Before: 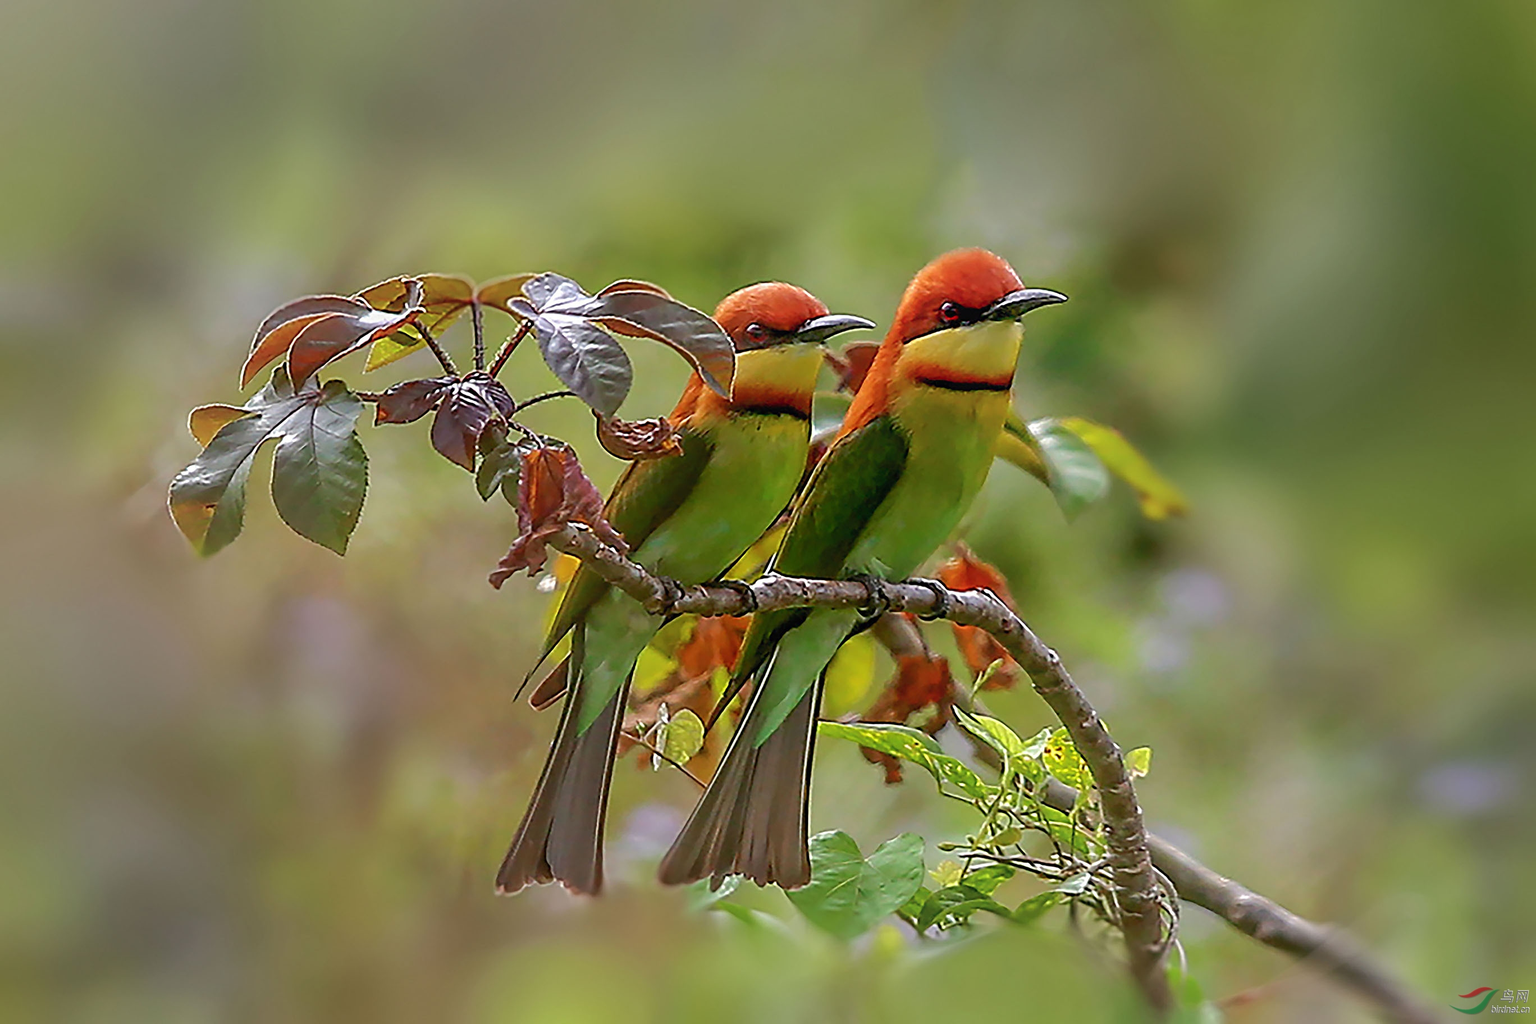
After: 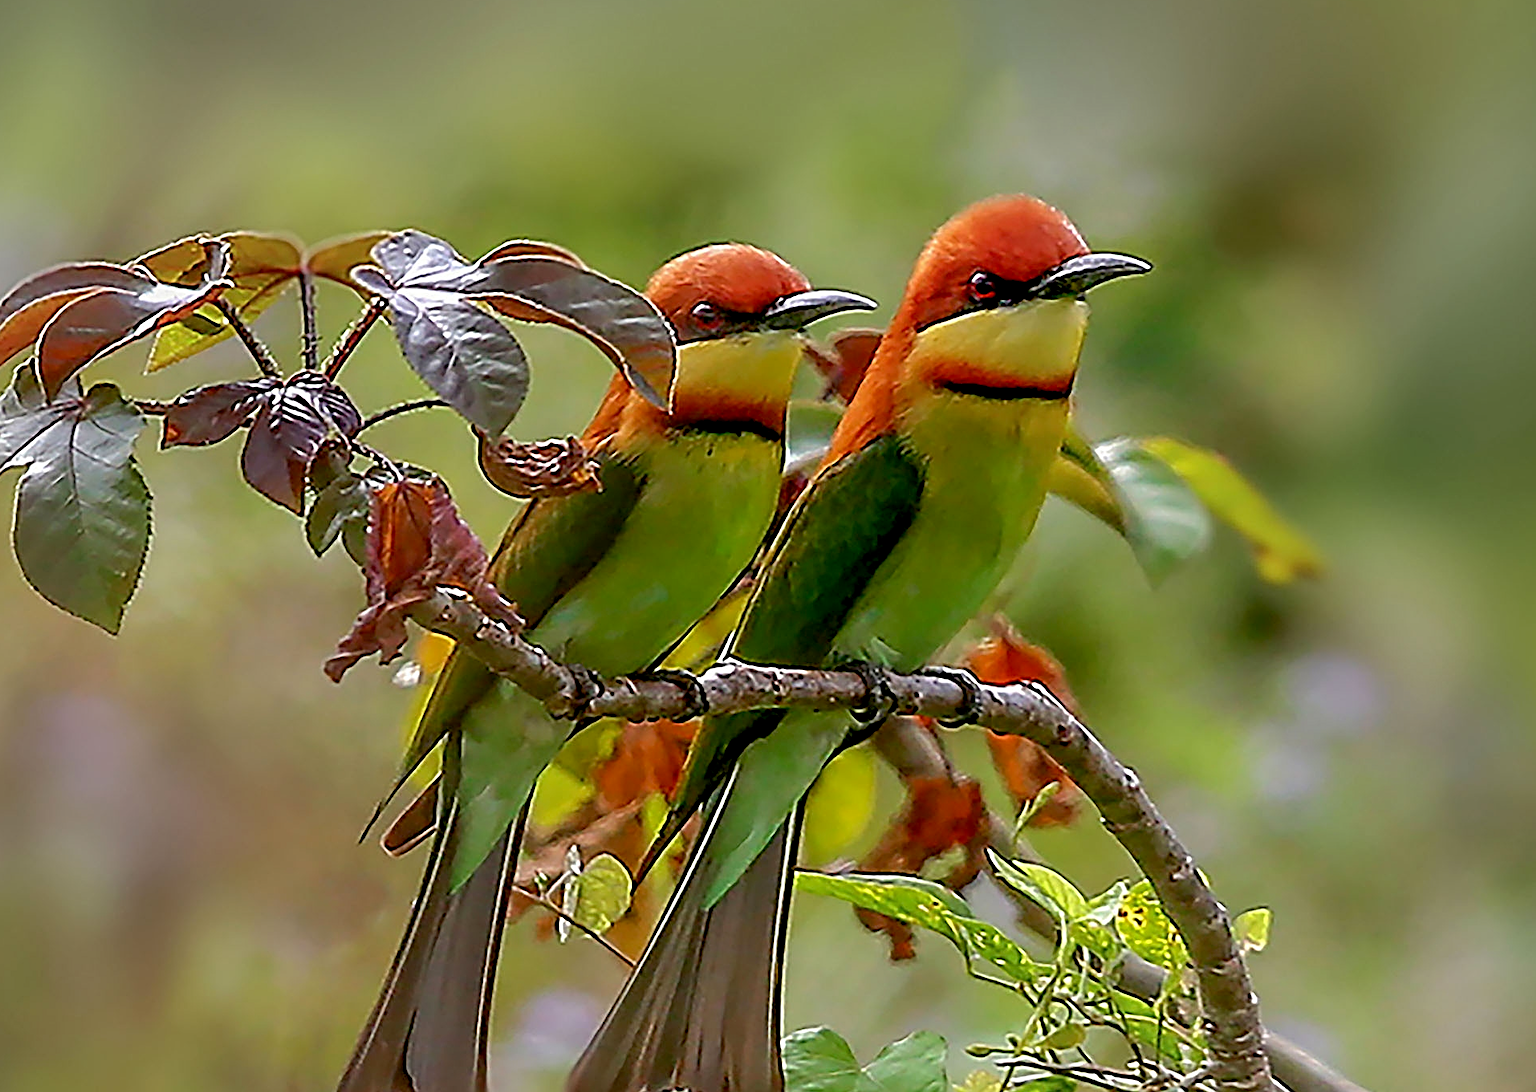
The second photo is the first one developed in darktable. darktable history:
exposure: black level correction 0.009, compensate highlight preservation false
crop and rotate: left 17.088%, top 10.954%, right 12.928%, bottom 14.407%
sharpen: on, module defaults
